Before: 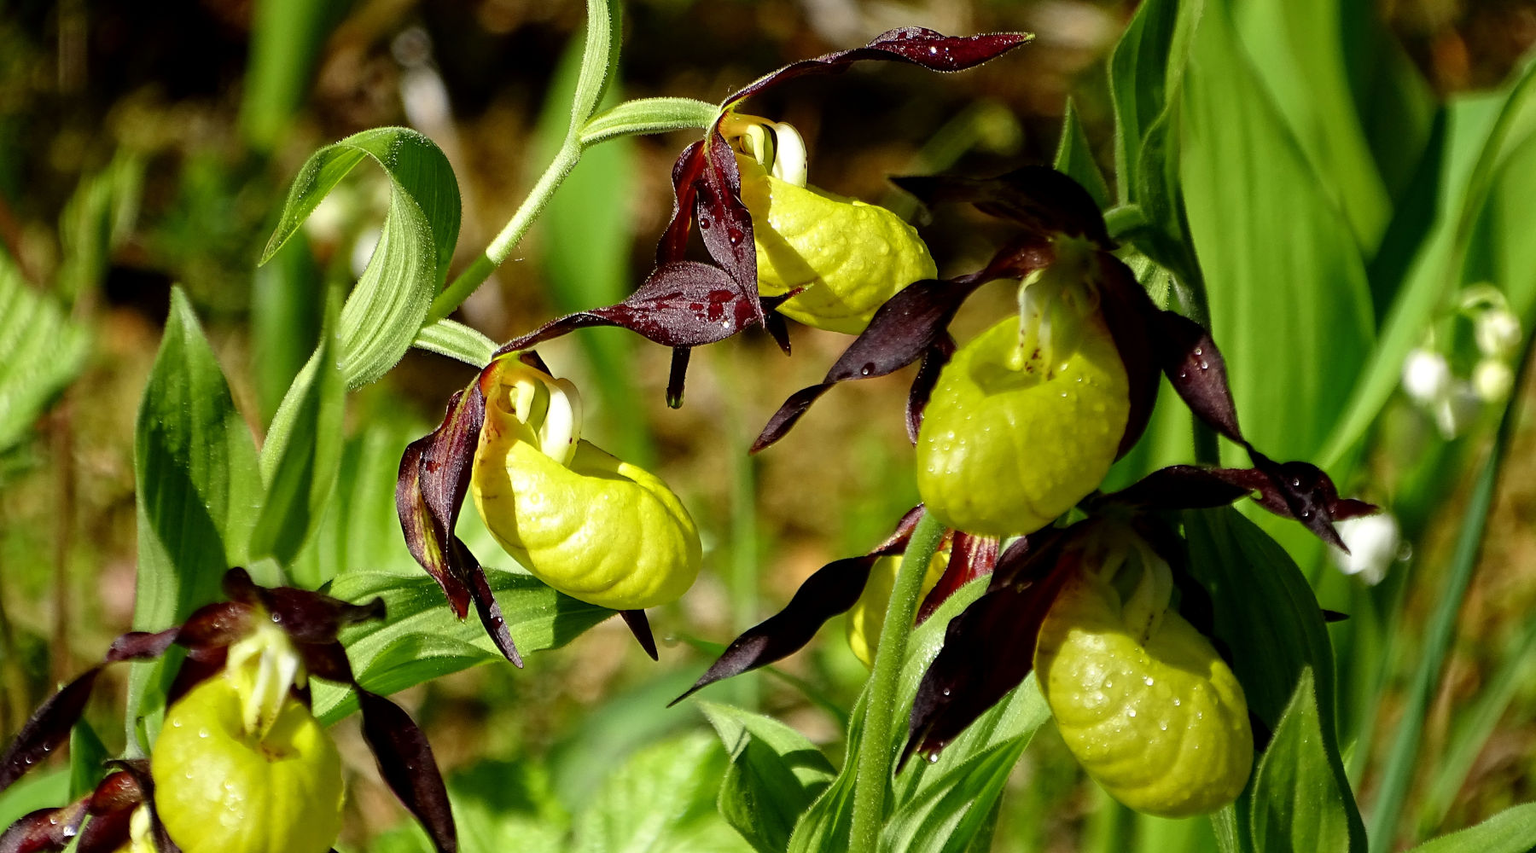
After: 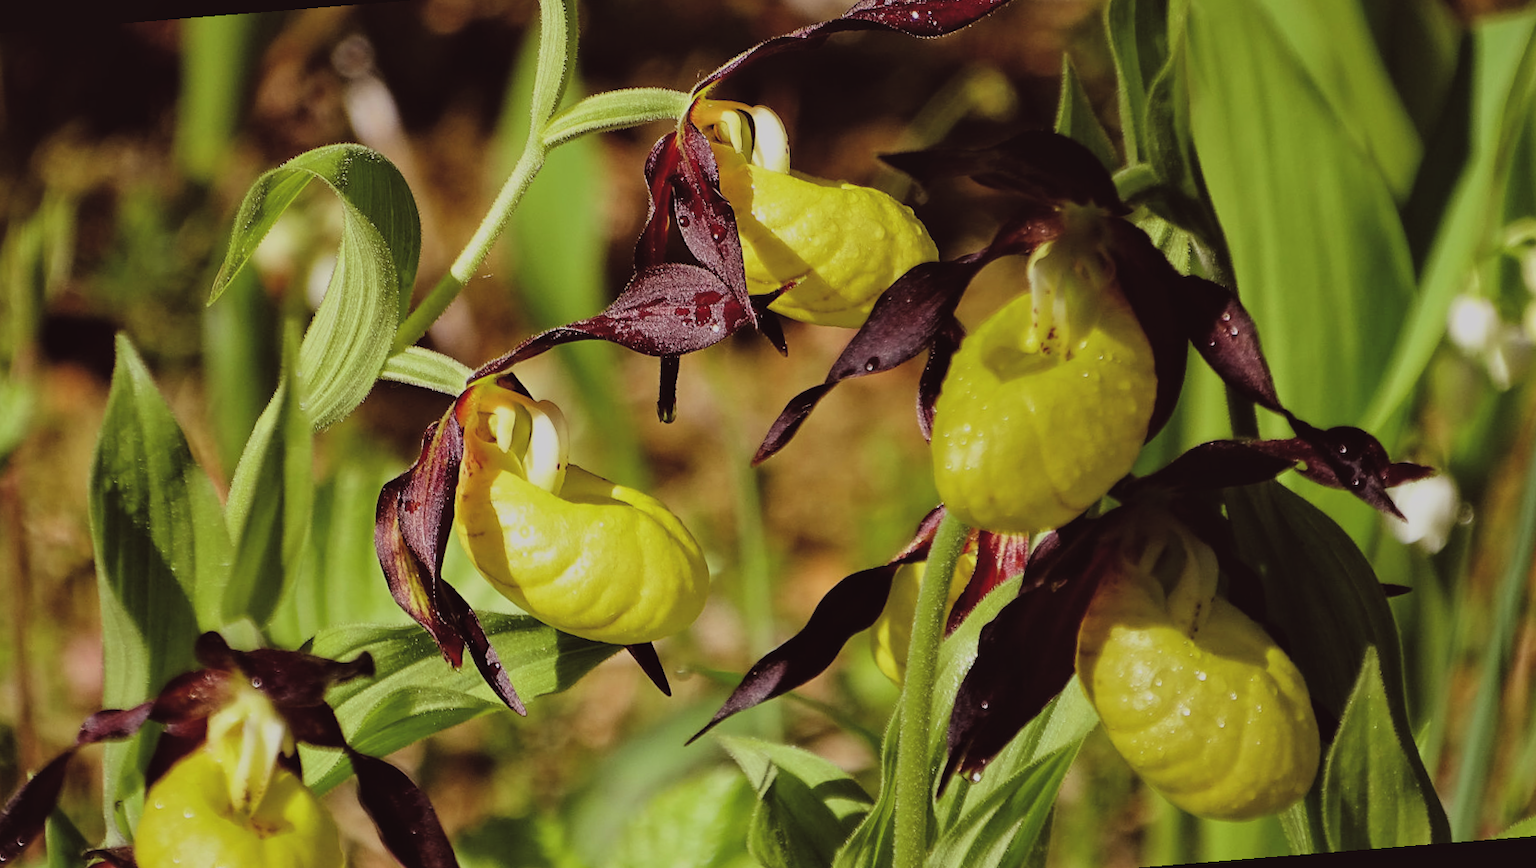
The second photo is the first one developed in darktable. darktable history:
rotate and perspective: rotation -4.57°, crop left 0.054, crop right 0.944, crop top 0.087, crop bottom 0.914
exposure: black level correction -0.014, exposure -0.193 EV, compensate highlight preservation false
filmic rgb: black relative exposure -7.15 EV, white relative exposure 5.36 EV, hardness 3.02, color science v6 (2022)
contrast equalizer: octaves 7, y [[0.6 ×6], [0.55 ×6], [0 ×6], [0 ×6], [0 ×6]], mix 0.15
rgb levels: mode RGB, independent channels, levels [[0, 0.474, 1], [0, 0.5, 1], [0, 0.5, 1]]
